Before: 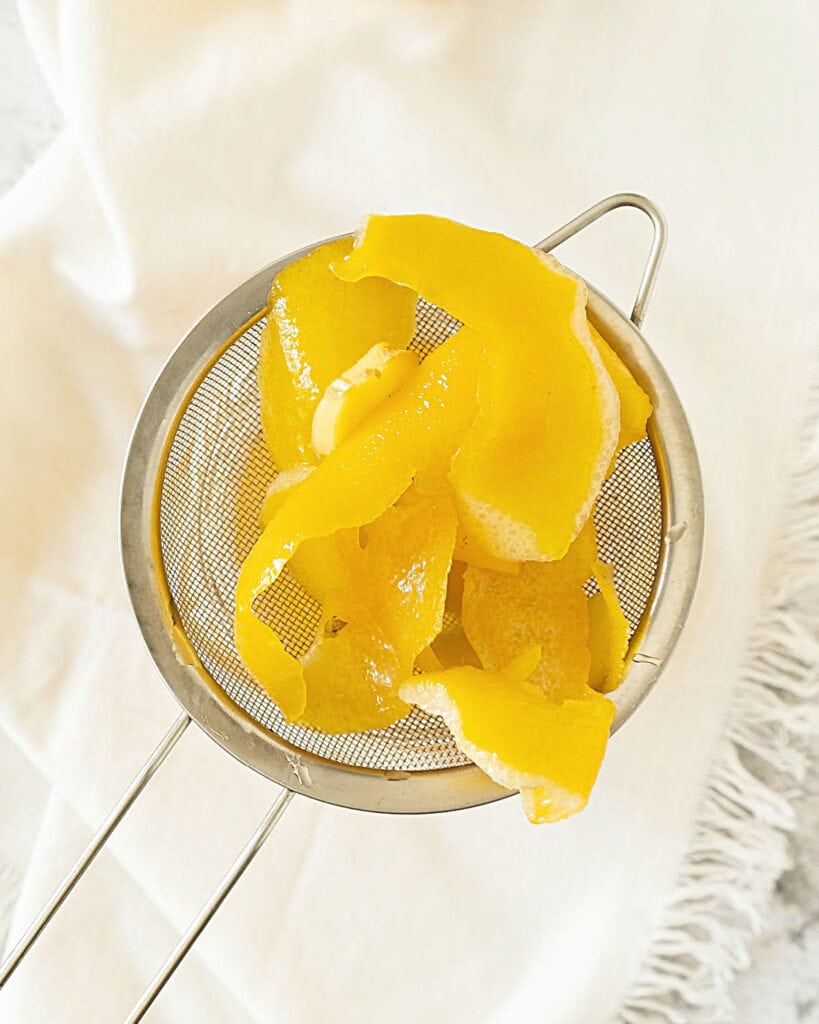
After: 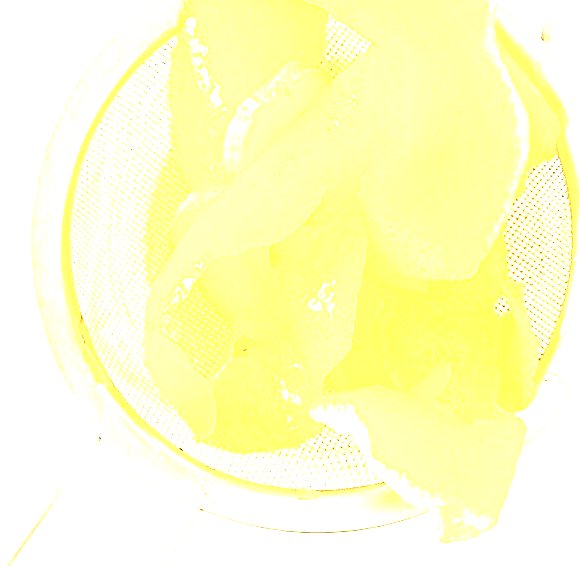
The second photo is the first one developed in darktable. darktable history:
tone curve: curves: ch0 [(0, 0) (0.091, 0.077) (0.389, 0.458) (0.745, 0.82) (0.844, 0.908) (0.909, 0.942) (1, 0.973)]; ch1 [(0, 0) (0.437, 0.404) (0.5, 0.5) (0.529, 0.55) (0.58, 0.6) (0.616, 0.649) (1, 1)]; ch2 [(0, 0) (0.442, 0.415) (0.5, 0.5) (0.535, 0.557) (0.585, 0.62) (1, 1)], color space Lab, independent channels, preserve colors none
crop: left 10.991%, top 27.495%, right 18.249%, bottom 17.217%
exposure: black level correction 0, exposure 1.889 EV, compensate highlight preservation false
color zones: curves: ch0 [(0, 0.558) (0.143, 0.548) (0.286, 0.447) (0.429, 0.259) (0.571, 0.5) (0.714, 0.5) (0.857, 0.593) (1, 0.558)]; ch1 [(0, 0.543) (0.01, 0.544) (0.12, 0.492) (0.248, 0.458) (0.5, 0.534) (0.748, 0.5) (0.99, 0.469) (1, 0.543)]; ch2 [(0, 0.507) (0.143, 0.522) (0.286, 0.505) (0.429, 0.5) (0.571, 0.5) (0.714, 0.5) (0.857, 0.5) (1, 0.507)]
color balance rgb: perceptual saturation grading › global saturation 20%, perceptual saturation grading › highlights -50.066%, perceptual saturation grading › shadows 30.093%, perceptual brilliance grading › global brilliance 24.433%
tone equalizer: -8 EV -0.748 EV, -7 EV -0.691 EV, -6 EV -0.625 EV, -5 EV -0.389 EV, -3 EV 0.38 EV, -2 EV 0.6 EV, -1 EV 0.691 EV, +0 EV 0.764 EV
local contrast: highlights 101%, shadows 102%, detail 120%, midtone range 0.2
